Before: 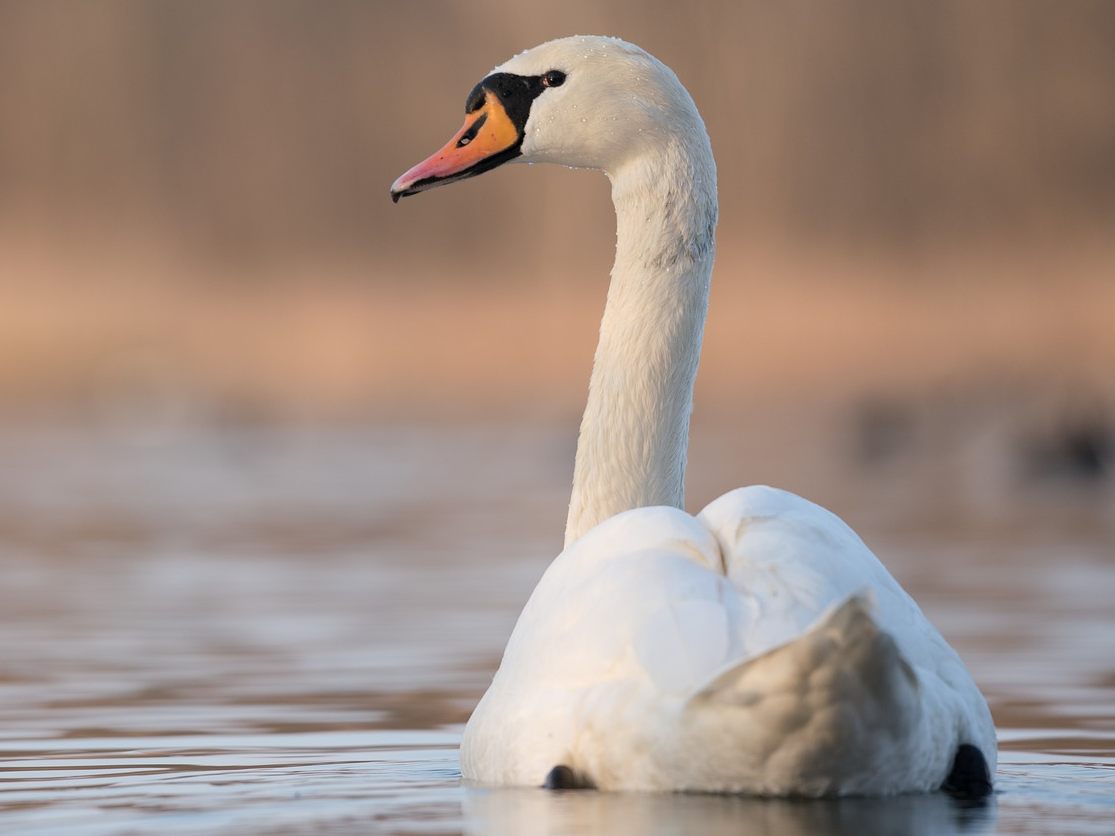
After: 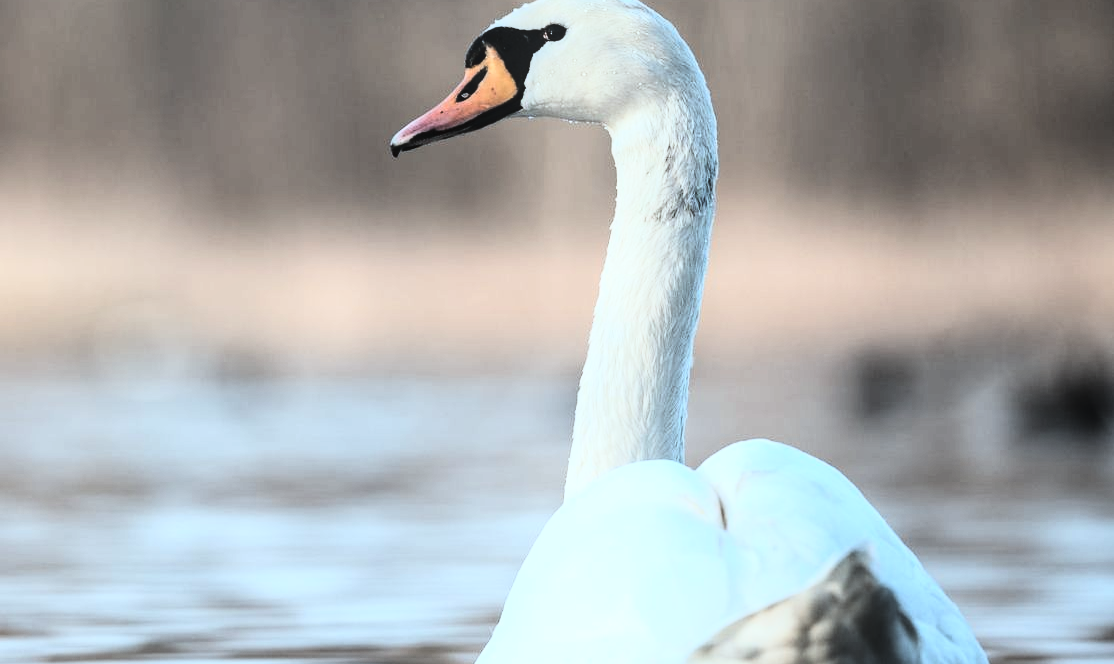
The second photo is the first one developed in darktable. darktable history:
tone curve: curves: ch0 [(0, 0) (0.003, 0.001) (0.011, 0.005) (0.025, 0.009) (0.044, 0.014) (0.069, 0.018) (0.1, 0.025) (0.136, 0.029) (0.177, 0.042) (0.224, 0.064) (0.277, 0.107) (0.335, 0.182) (0.399, 0.3) (0.468, 0.462) (0.543, 0.639) (0.623, 0.802) (0.709, 0.916) (0.801, 0.963) (0.898, 0.988) (1, 1)], color space Lab, linked channels, preserve colors none
crop and rotate: top 5.668%, bottom 14.884%
local contrast: detail 110%
color correction: highlights a* -12.7, highlights b* -17.68, saturation 0.71
